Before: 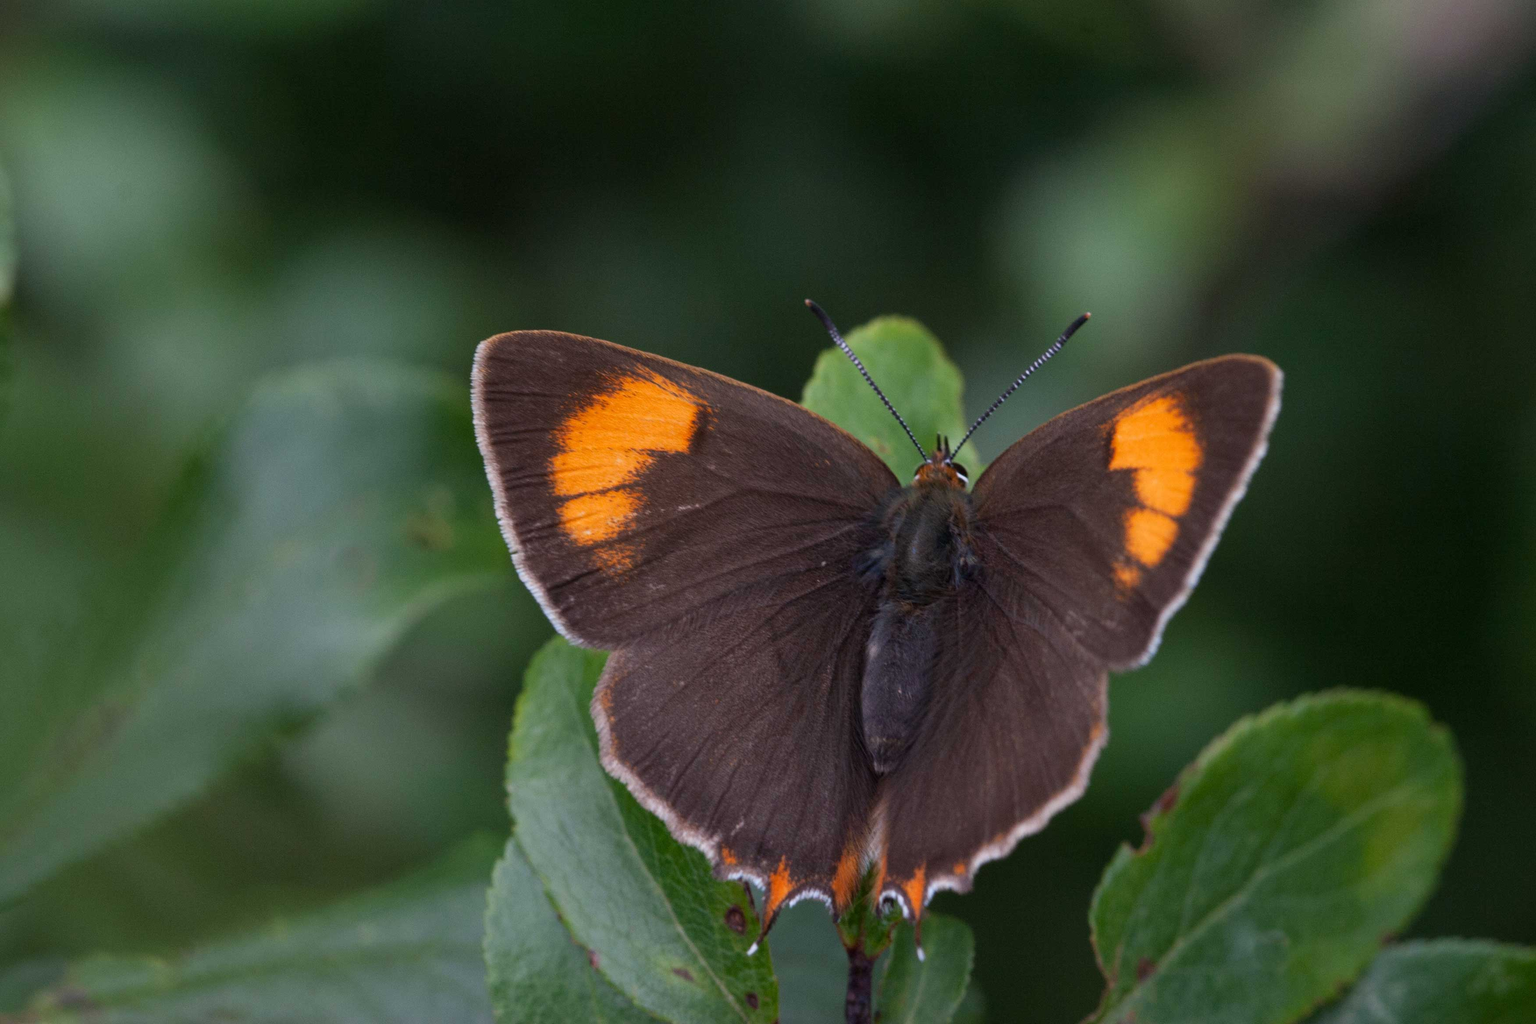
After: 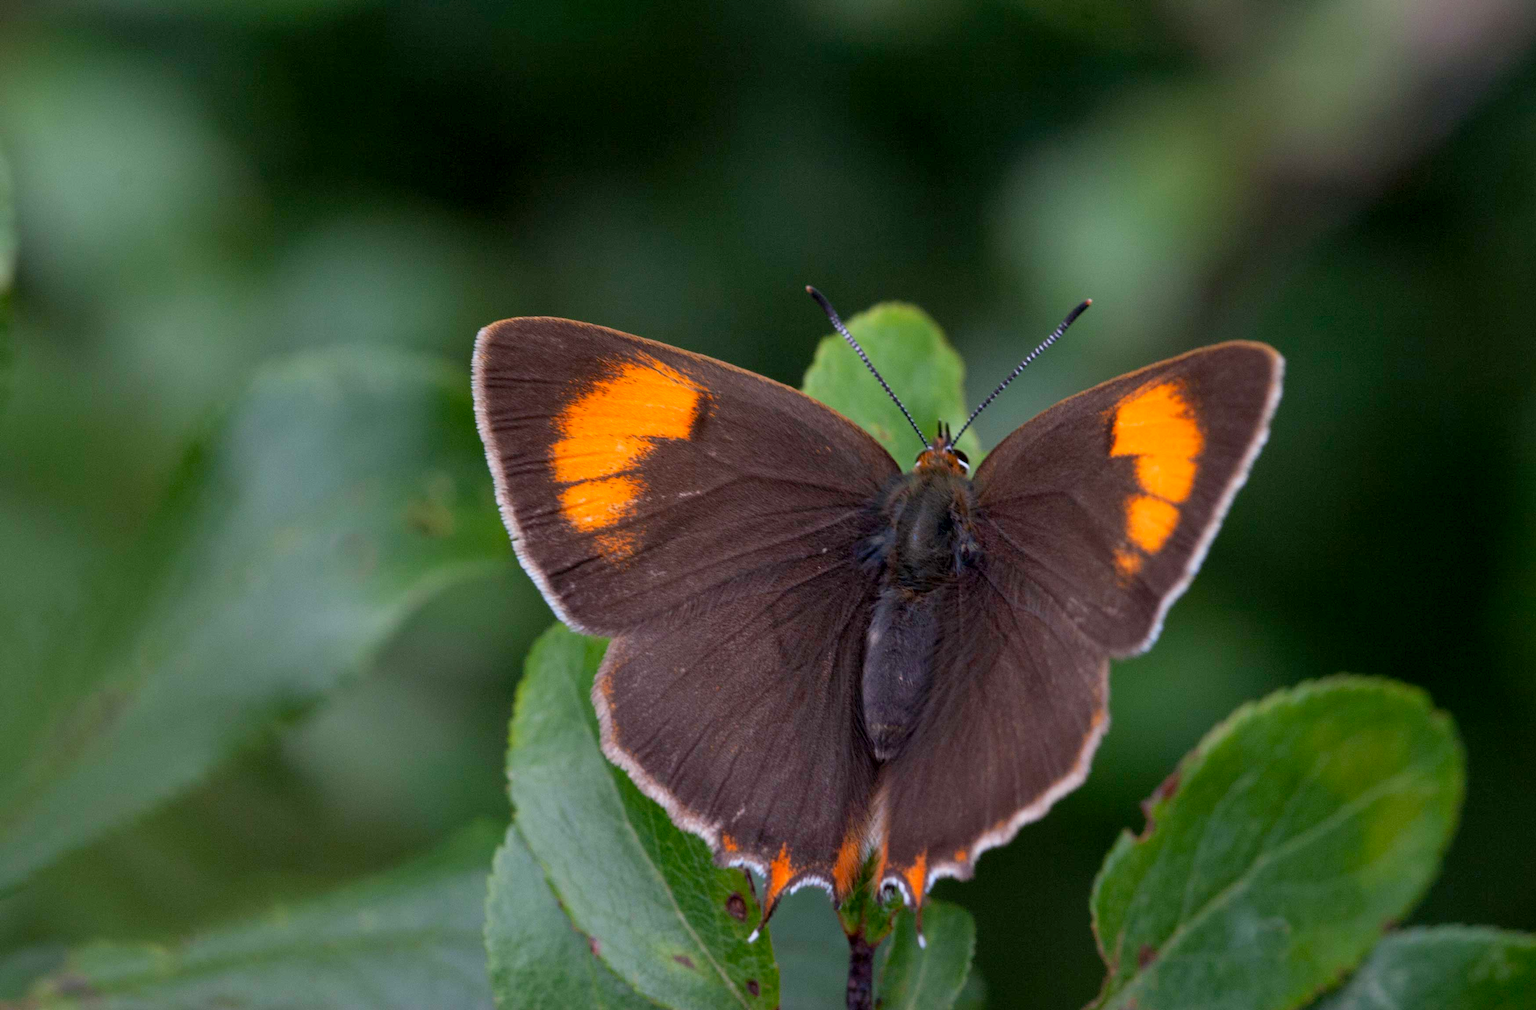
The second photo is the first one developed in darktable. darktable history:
exposure: black level correction 0.005, exposure 0.006 EV, compensate highlight preservation false
contrast brightness saturation: contrast 0.071, brightness 0.083, saturation 0.18
crop: top 1.408%, right 0.069%
